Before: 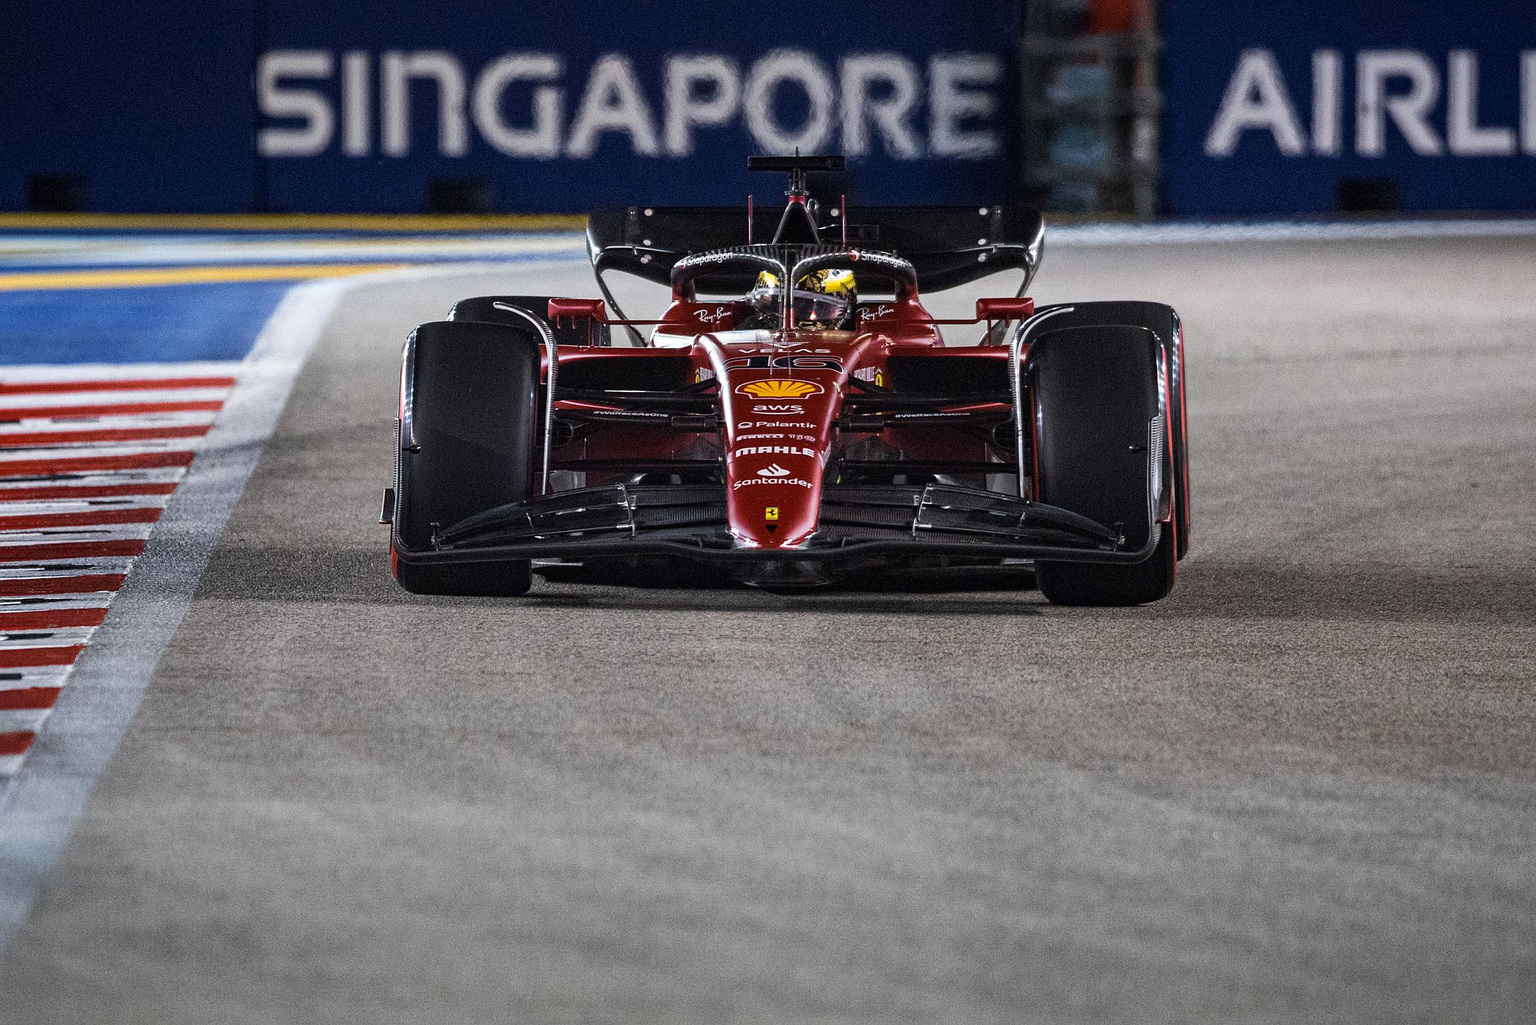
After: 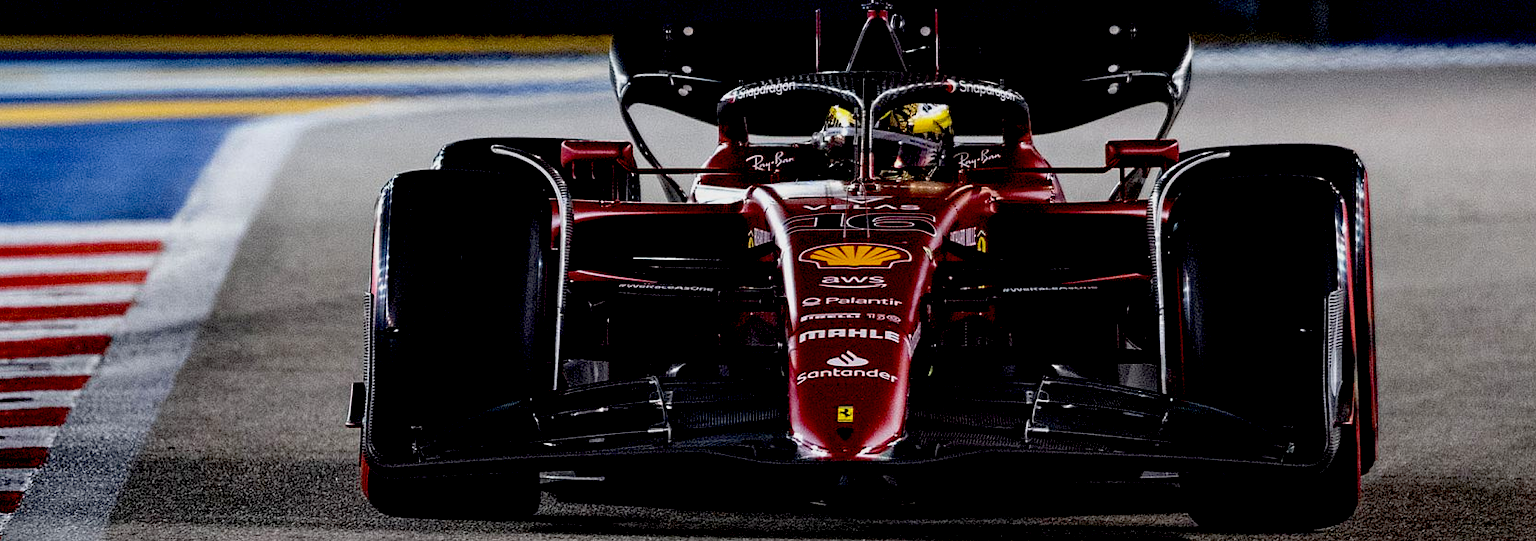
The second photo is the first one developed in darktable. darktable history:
exposure: black level correction 0.046, exposure -0.228 EV, compensate highlight preservation false
crop: left 7.036%, top 18.398%, right 14.379%, bottom 40.043%
